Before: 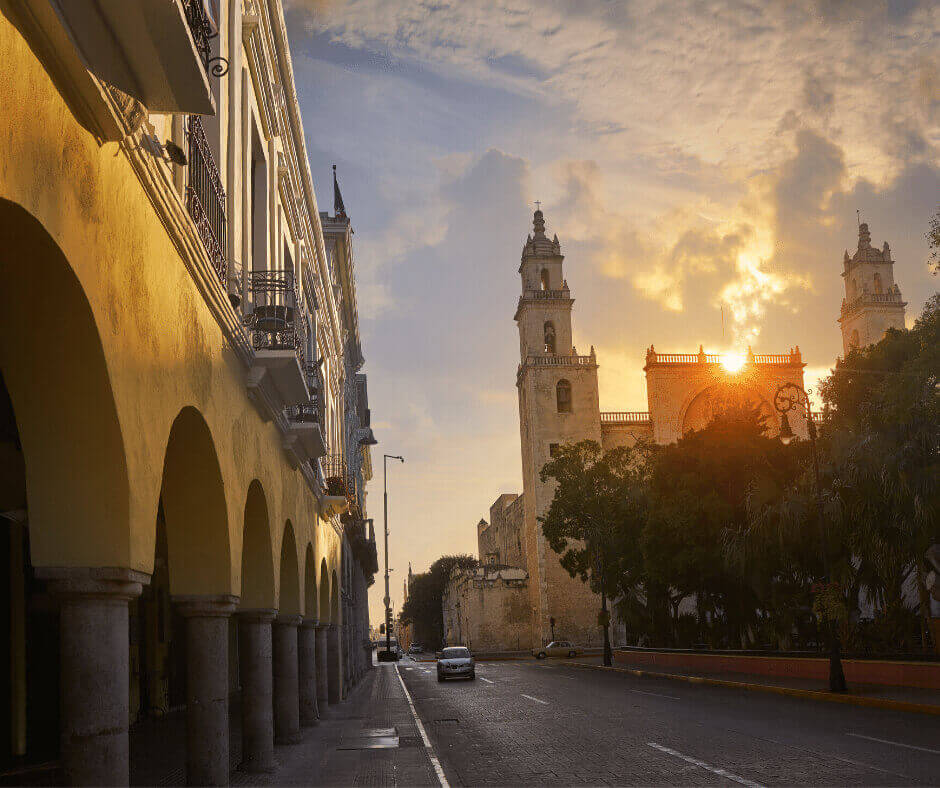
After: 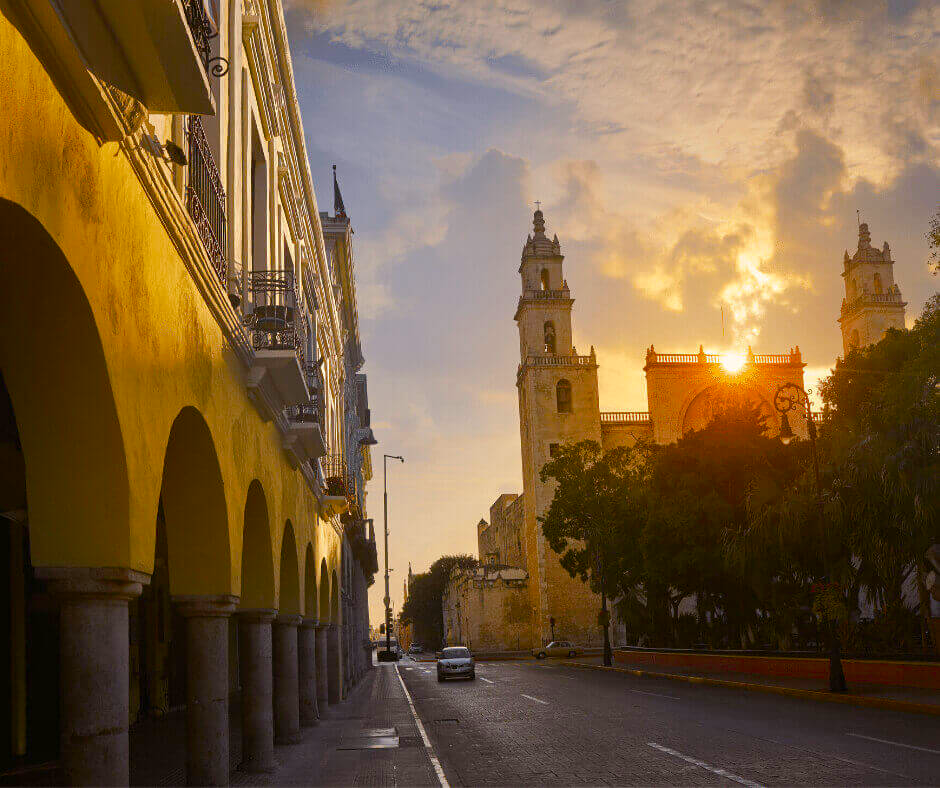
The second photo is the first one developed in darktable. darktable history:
color balance rgb: highlights gain › chroma 0.726%, highlights gain › hue 56.85°, perceptual saturation grading › global saturation 35.028%, perceptual saturation grading › highlights -25.435%, perceptual saturation grading › shadows 49.916%
